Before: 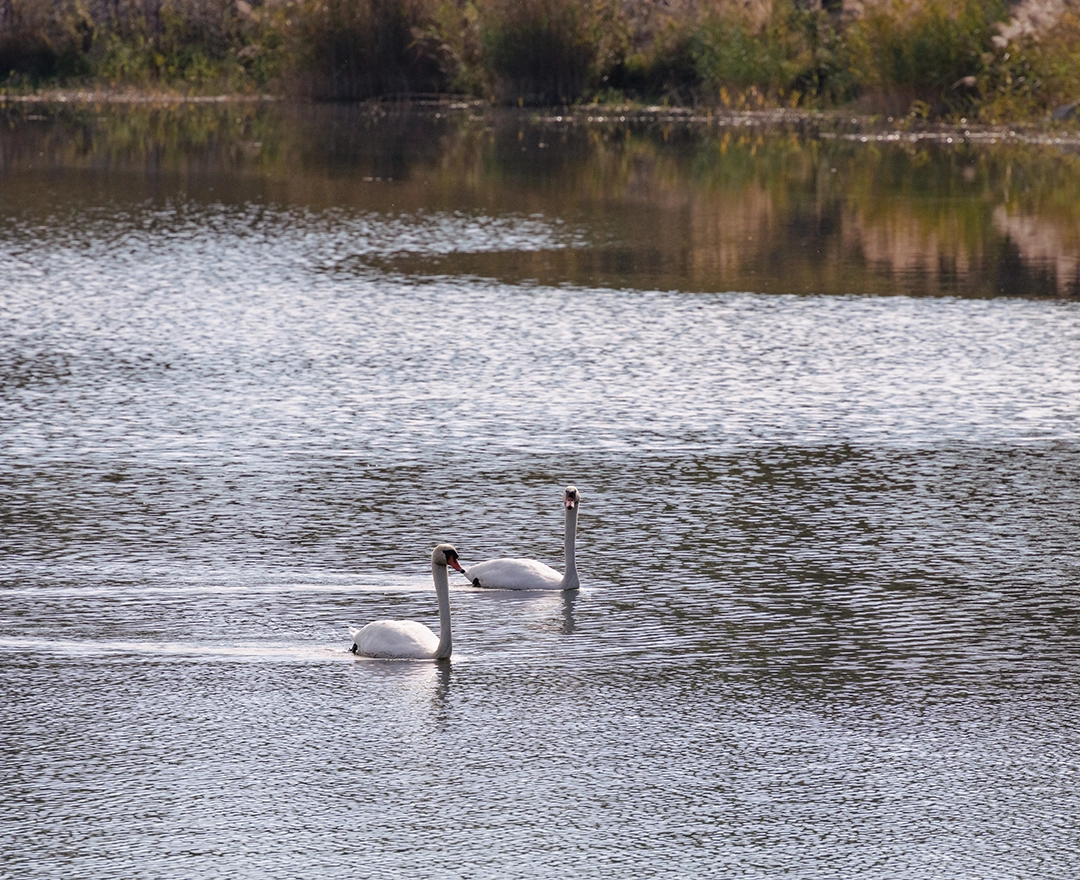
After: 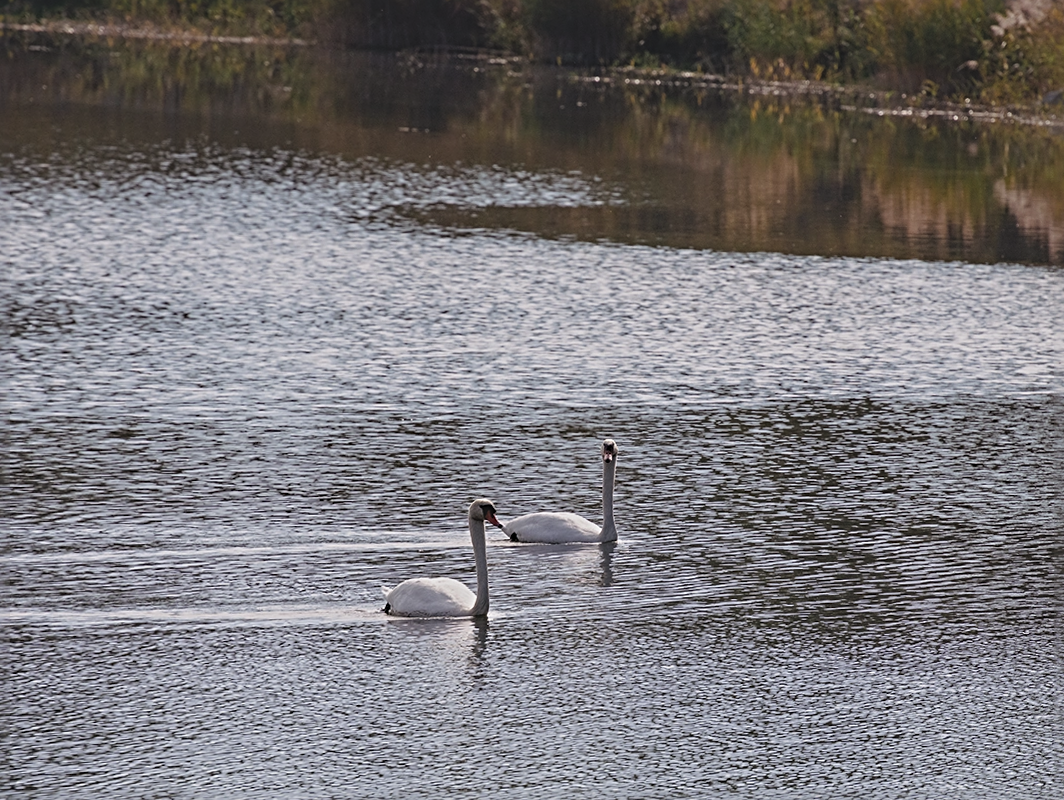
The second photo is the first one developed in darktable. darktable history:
exposure: black level correction -0.015, exposure -0.5 EV, compensate highlight preservation false
sharpen: radius 4
rotate and perspective: rotation -0.013°, lens shift (vertical) -0.027, lens shift (horizontal) 0.178, crop left 0.016, crop right 0.989, crop top 0.082, crop bottom 0.918
